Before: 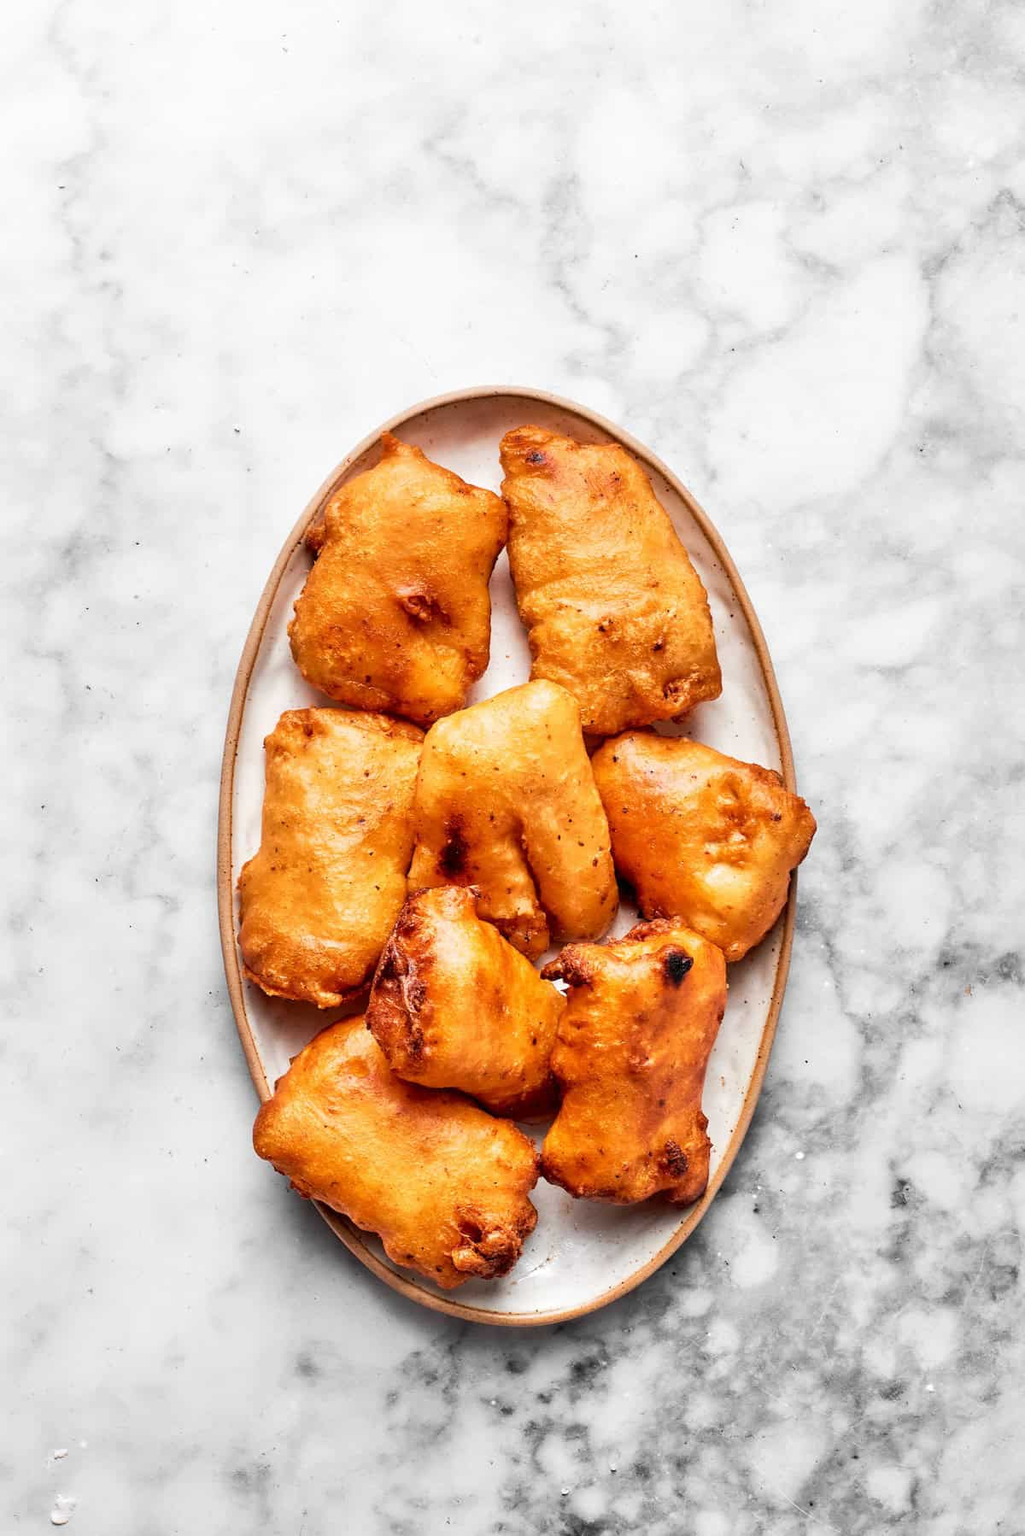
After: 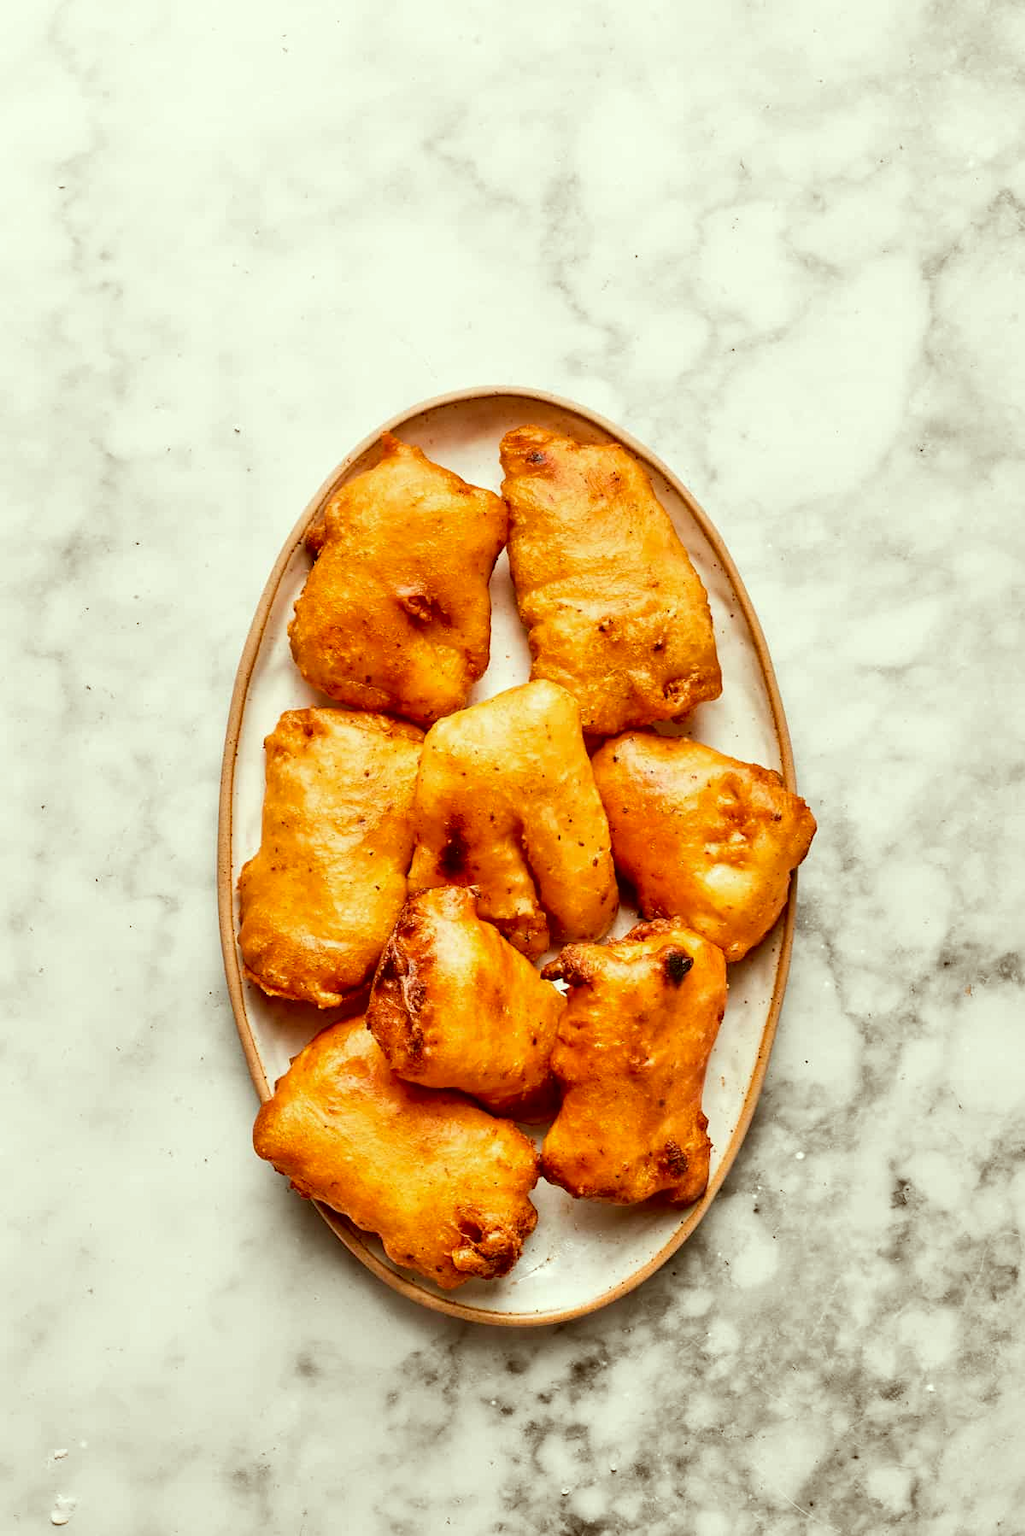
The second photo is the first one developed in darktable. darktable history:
color correction: highlights a* -6.31, highlights b* 9.57, shadows a* 10.28, shadows b* 23.71
